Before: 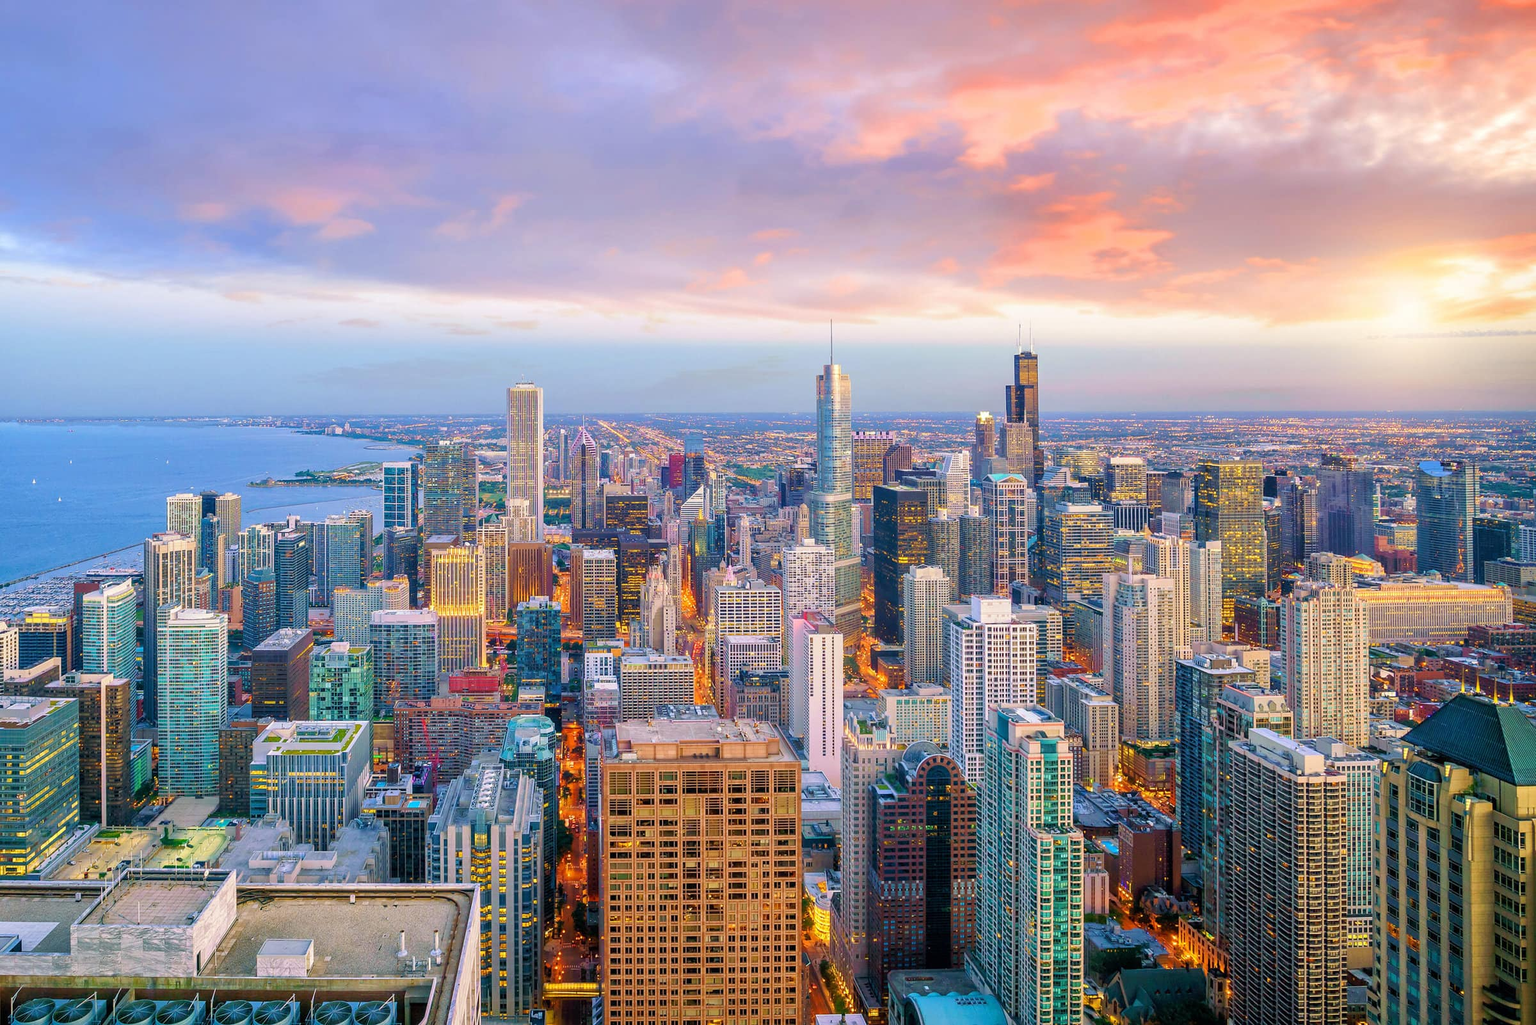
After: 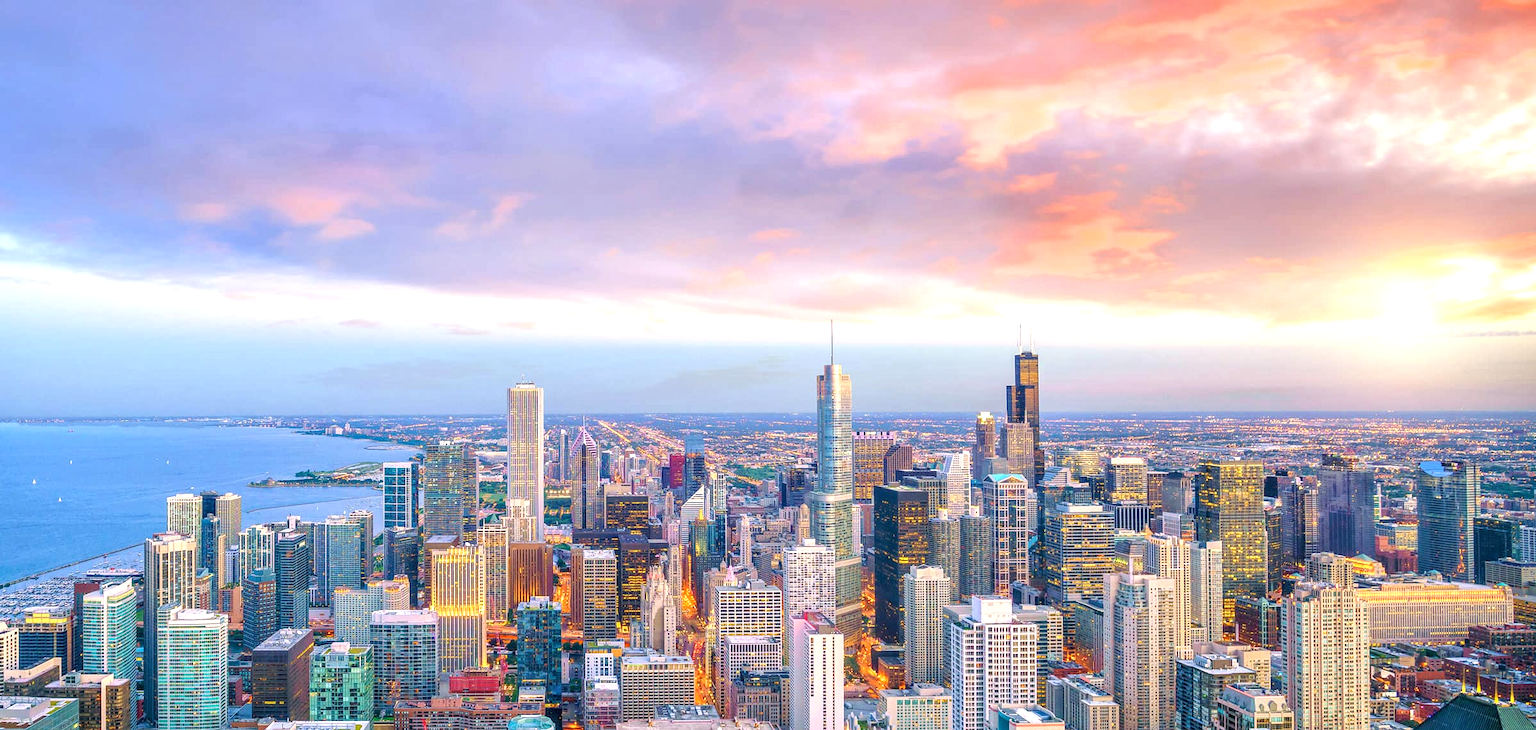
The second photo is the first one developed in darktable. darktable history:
exposure: black level correction 0, exposure 0.394 EV, compensate highlight preservation false
local contrast: on, module defaults
crop: right 0%, bottom 28.676%
